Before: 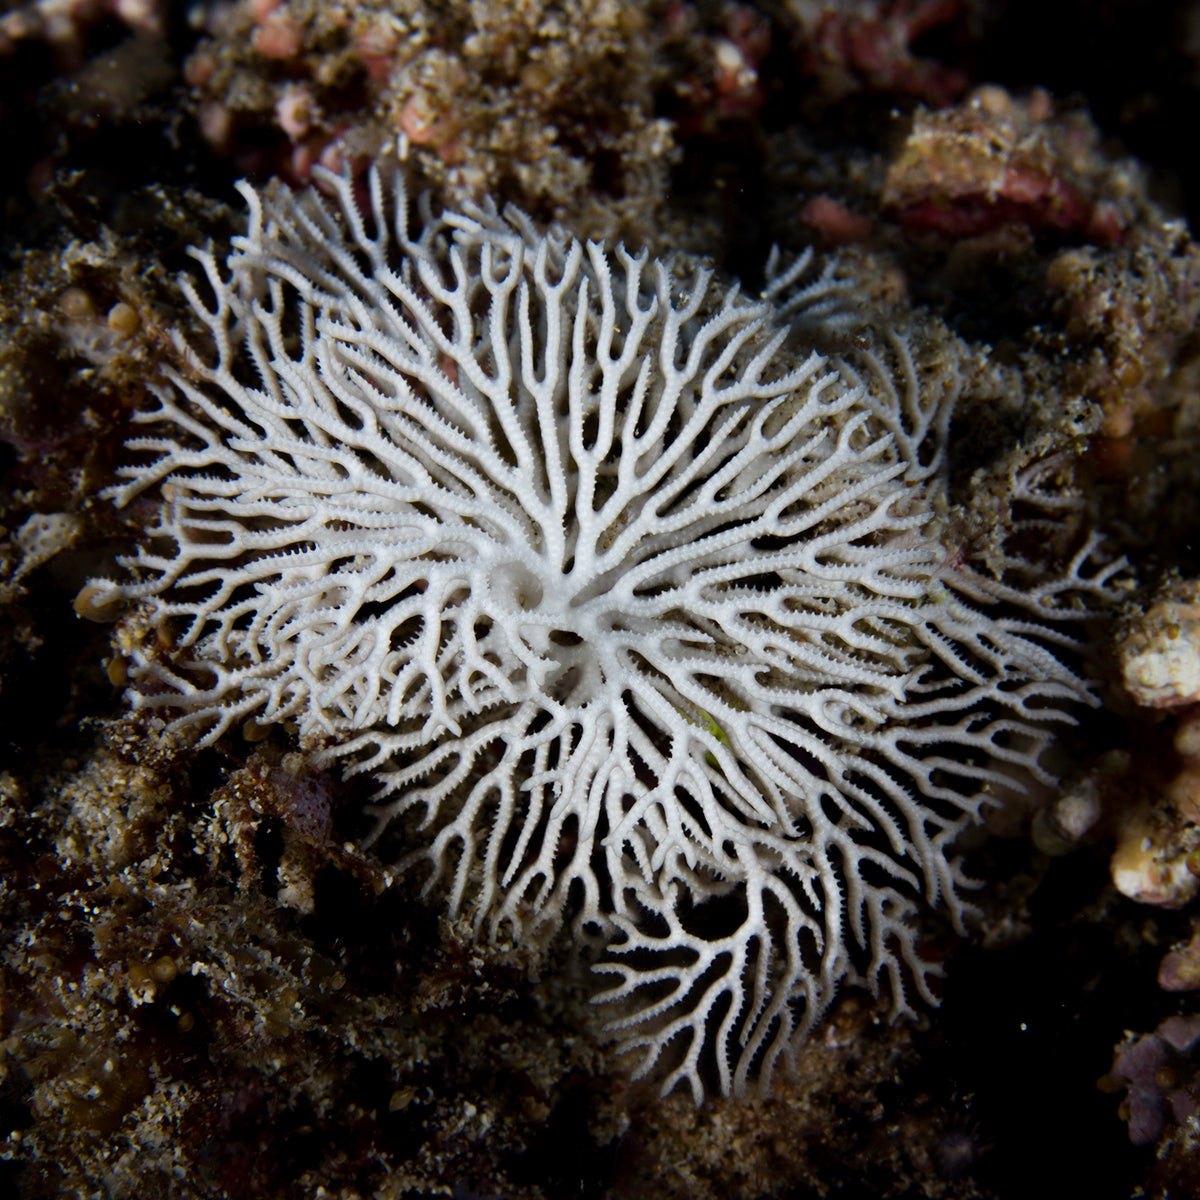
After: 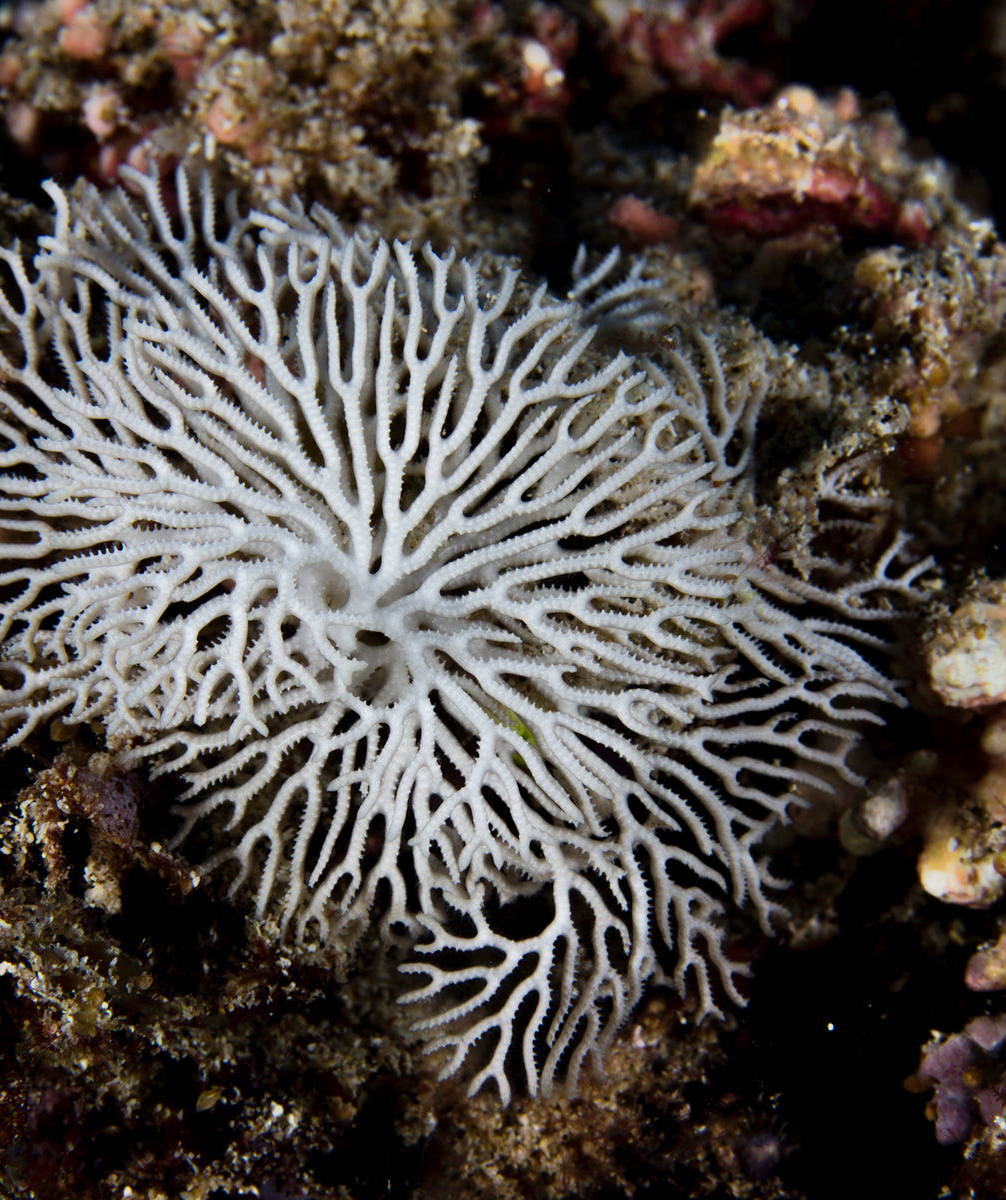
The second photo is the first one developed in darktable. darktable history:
crop: left 16.145%
shadows and highlights: soften with gaussian
